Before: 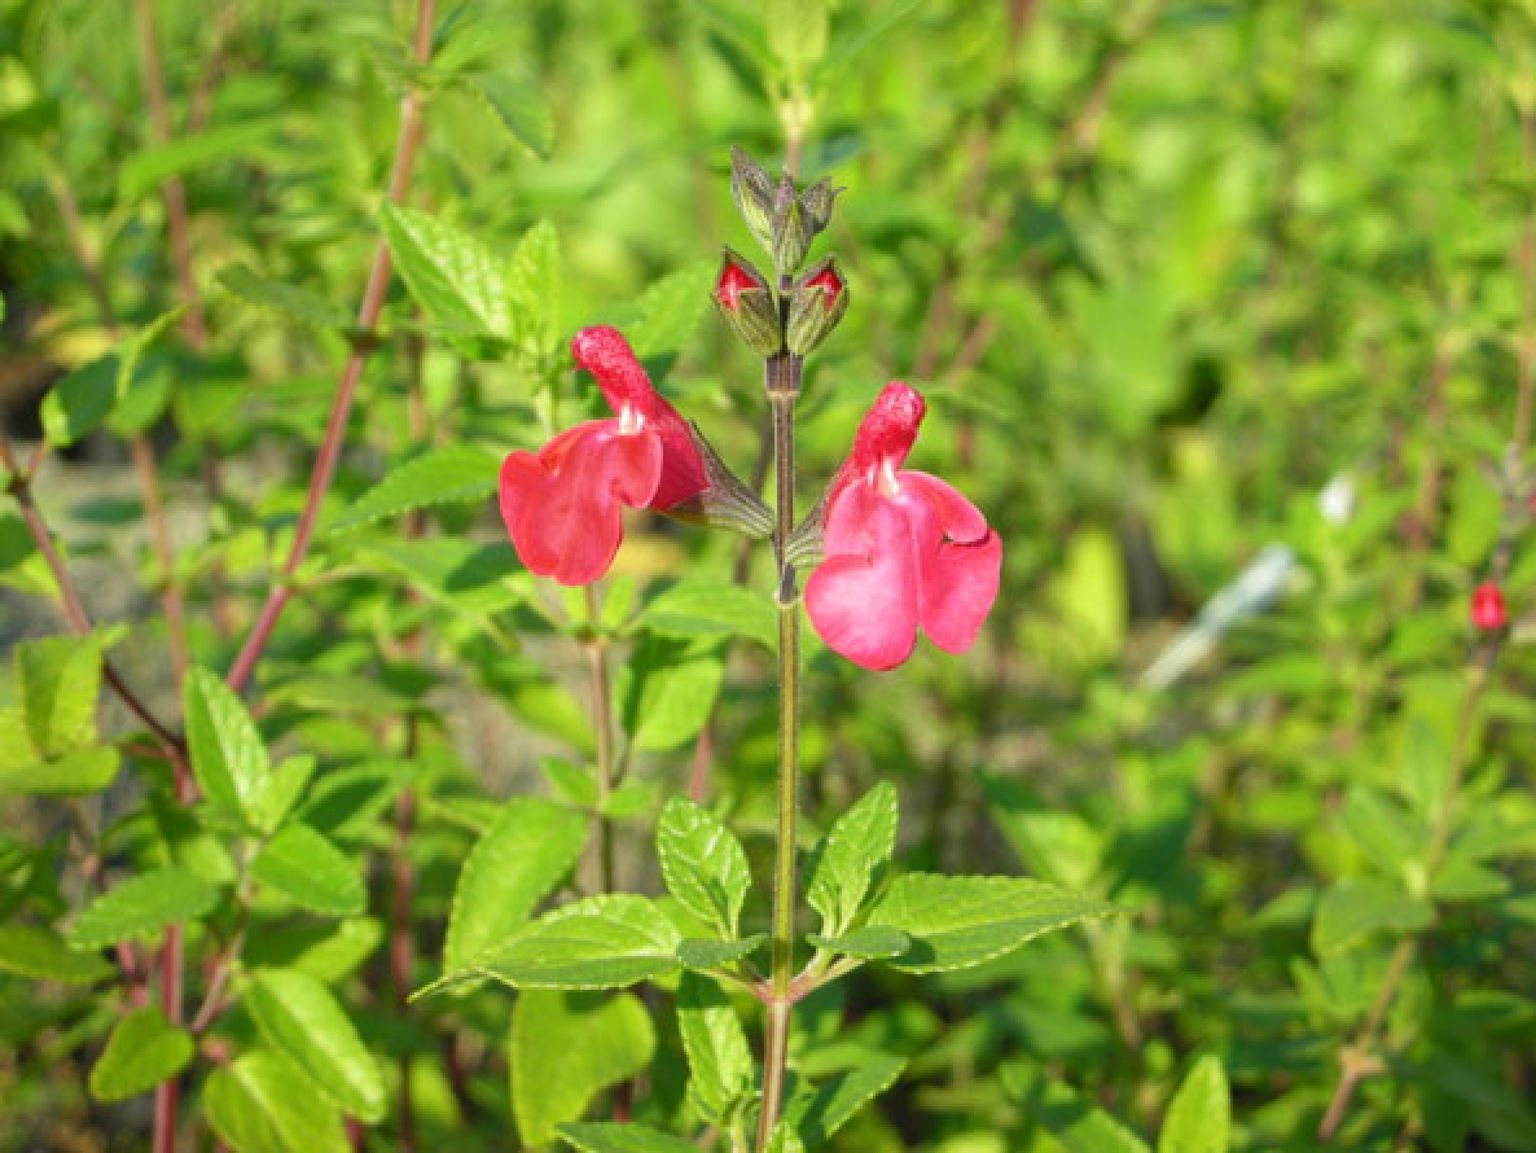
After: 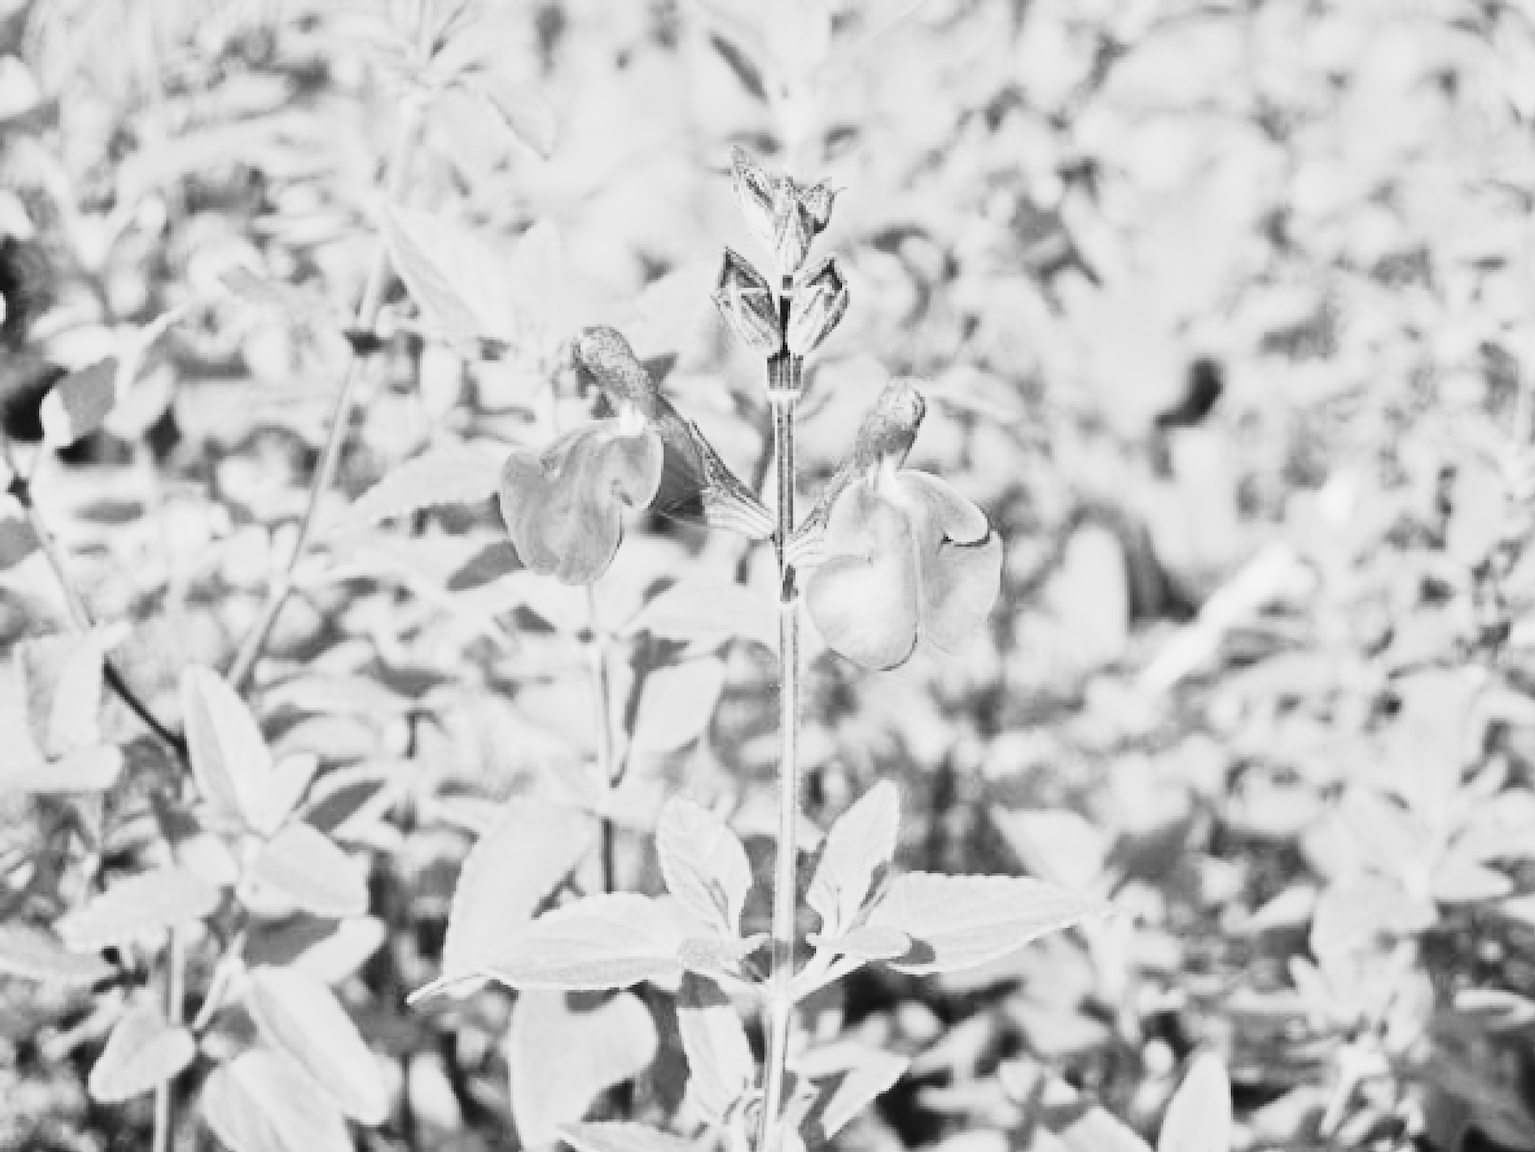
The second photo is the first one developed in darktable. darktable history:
contrast brightness saturation: contrast 0.28
tone equalizer: -7 EV 0.15 EV, -6 EV 0.6 EV, -5 EV 1.15 EV, -4 EV 1.33 EV, -3 EV 1.15 EV, -2 EV 0.6 EV, -1 EV 0.15 EV, mask exposure compensation -0.5 EV
monochrome: a 2.21, b -1.33, size 2.2
tone curve: curves: ch0 [(0, 0.031) (0.145, 0.106) (0.319, 0.269) (0.495, 0.544) (0.707, 0.833) (0.859, 0.931) (1, 0.967)]; ch1 [(0, 0) (0.279, 0.218) (0.424, 0.411) (0.495, 0.504) (0.538, 0.55) (0.578, 0.595) (0.707, 0.778) (1, 1)]; ch2 [(0, 0) (0.125, 0.089) (0.353, 0.329) (0.436, 0.432) (0.552, 0.554) (0.615, 0.674) (1, 1)], color space Lab, independent channels, preserve colors none
